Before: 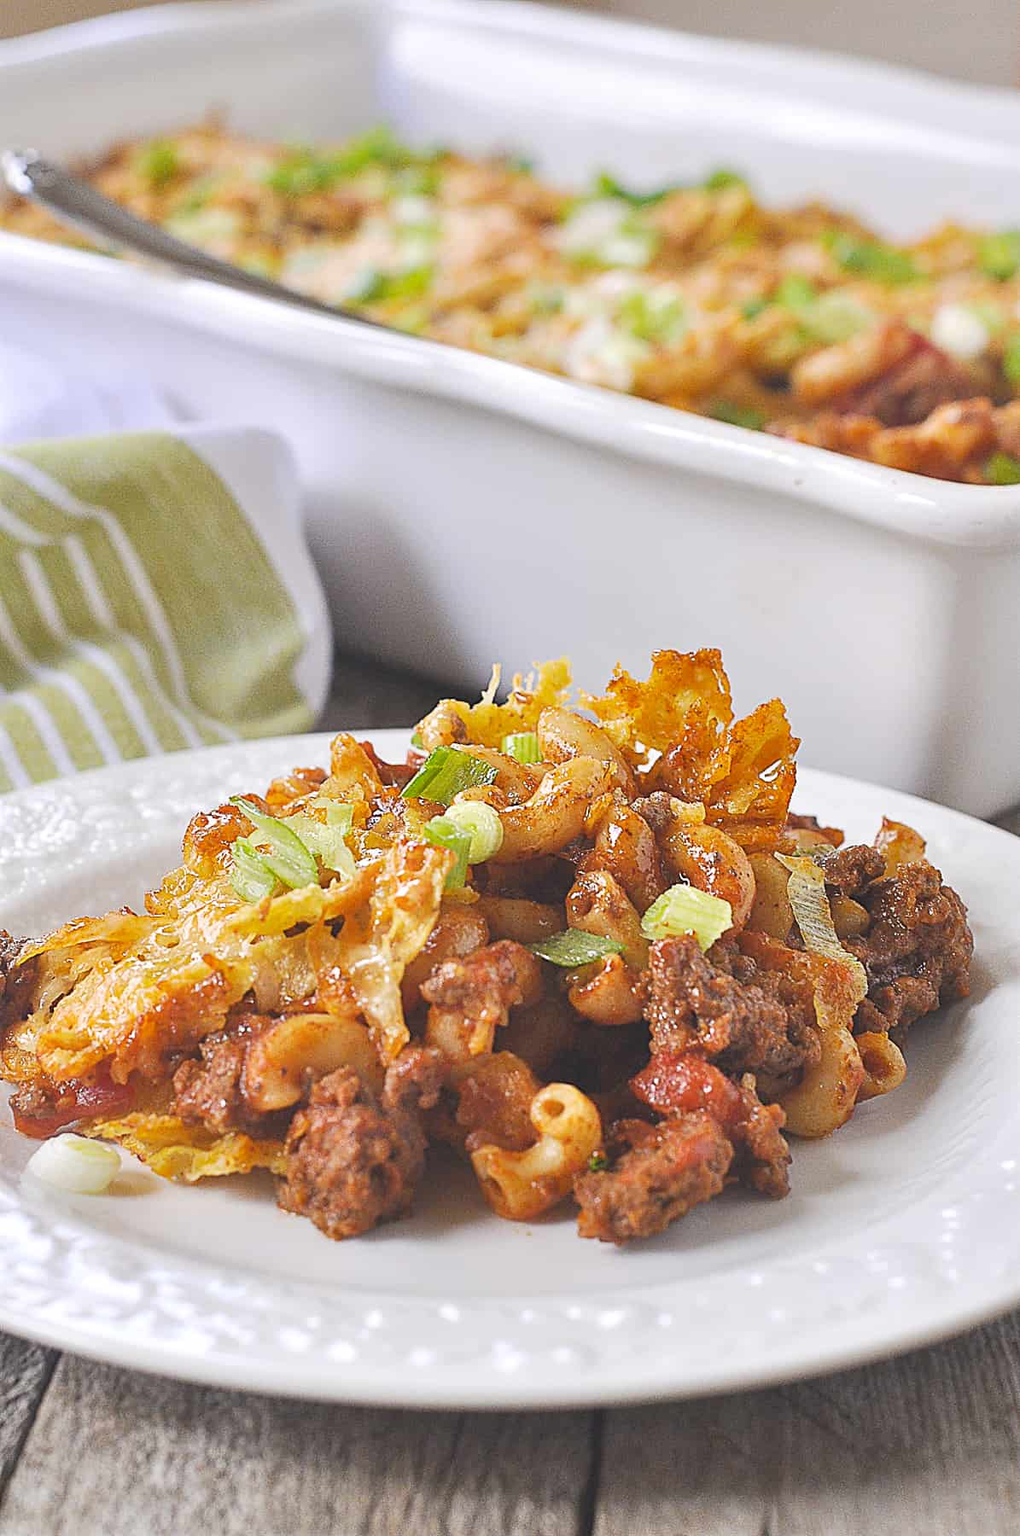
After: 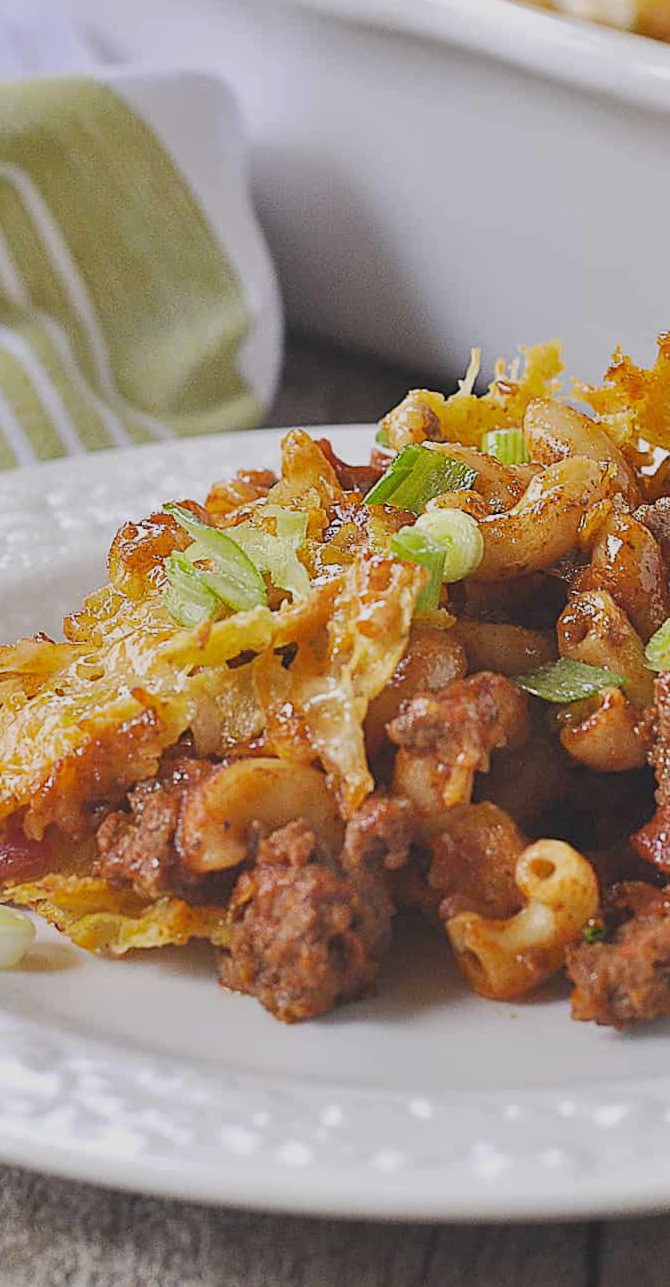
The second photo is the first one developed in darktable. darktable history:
exposure: exposure -0.453 EV, compensate highlight preservation false
crop: left 8.941%, top 23.922%, right 34.975%, bottom 4.566%
